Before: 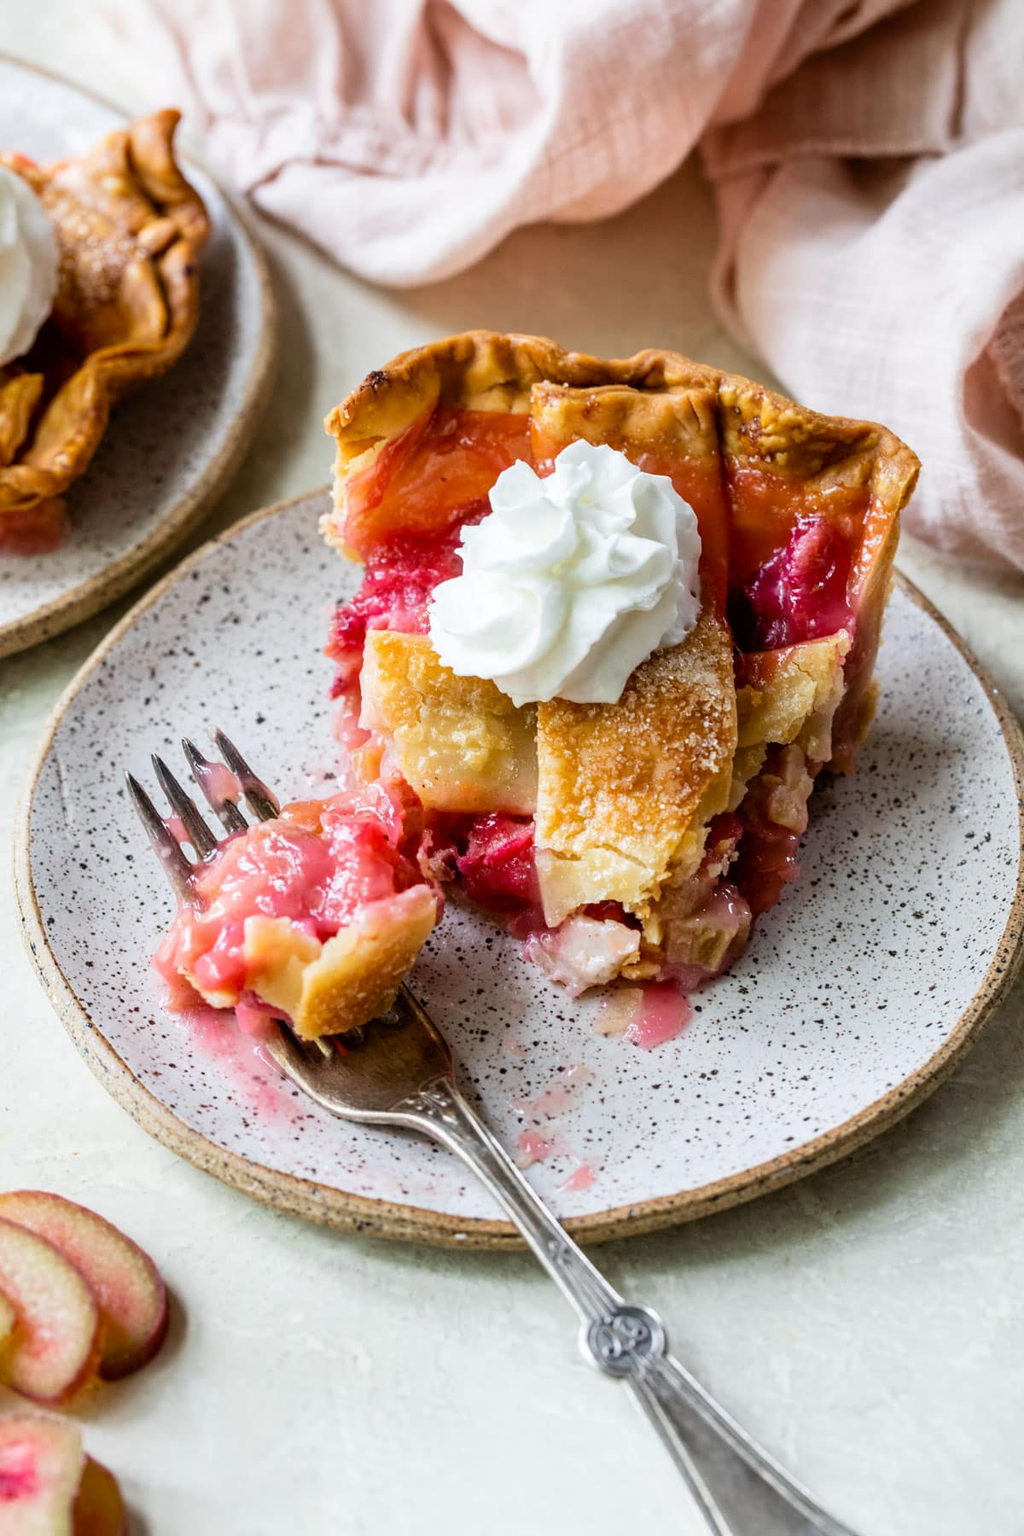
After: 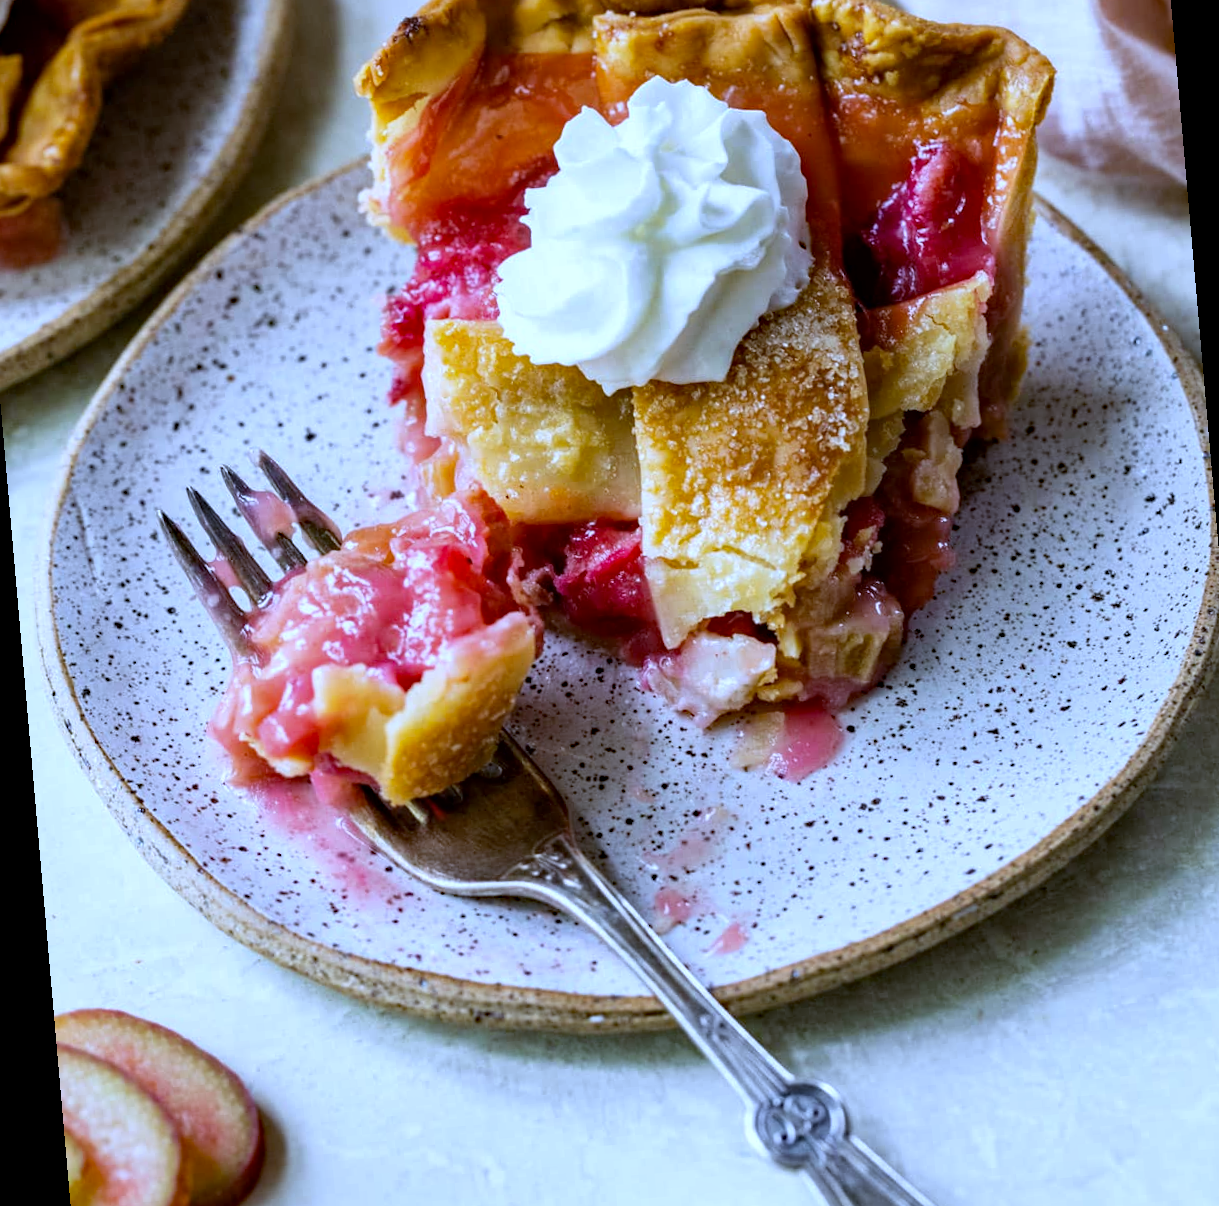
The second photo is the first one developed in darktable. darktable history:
rotate and perspective: rotation -5°, crop left 0.05, crop right 0.952, crop top 0.11, crop bottom 0.89
white balance: red 0.871, blue 1.249
haze removal: strength 0.29, distance 0.25, compatibility mode true, adaptive false
local contrast: mode bilateral grid, contrast 20, coarseness 50, detail 120%, midtone range 0.2
crop and rotate: top 18.507%
